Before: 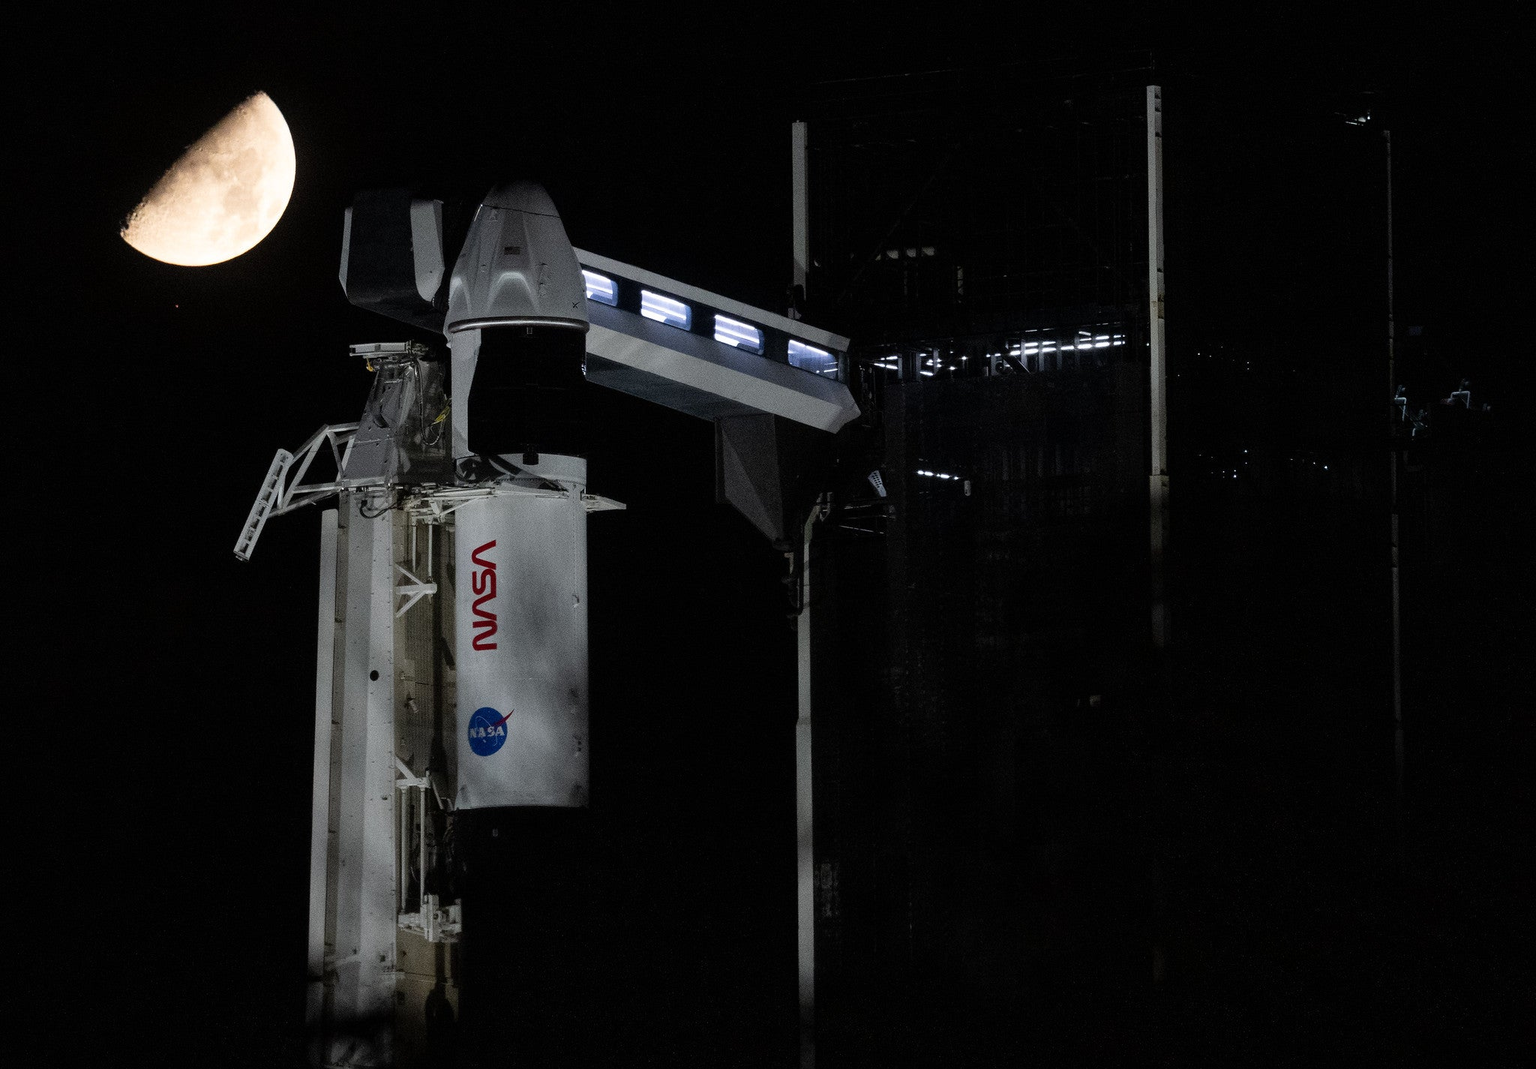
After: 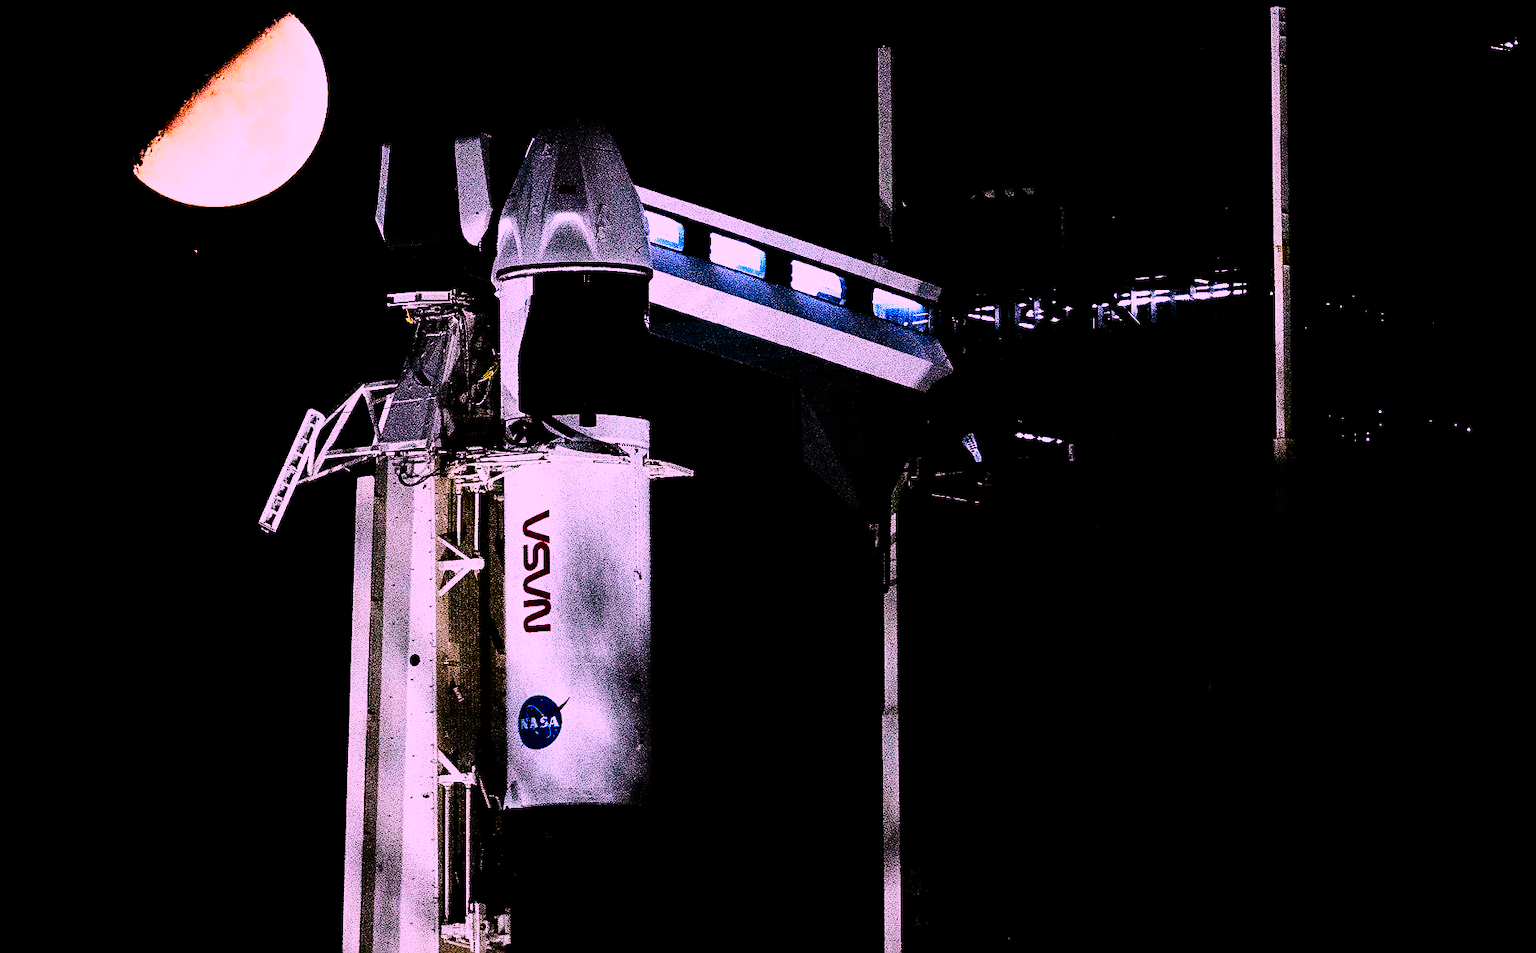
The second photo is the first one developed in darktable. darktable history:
crop: top 7.49%, right 9.717%, bottom 11.943%
sigmoid: skew -0.2, preserve hue 0%, red attenuation 0.1, red rotation 0.035, green attenuation 0.1, green rotation -0.017, blue attenuation 0.15, blue rotation -0.052, base primaries Rec2020
sharpen: on, module defaults
rgb curve: curves: ch0 [(0, 0) (0.21, 0.15) (0.24, 0.21) (0.5, 0.75) (0.75, 0.96) (0.89, 0.99) (1, 1)]; ch1 [(0, 0.02) (0.21, 0.13) (0.25, 0.2) (0.5, 0.67) (0.75, 0.9) (0.89, 0.97) (1, 1)]; ch2 [(0, 0.02) (0.21, 0.13) (0.25, 0.2) (0.5, 0.67) (0.75, 0.9) (0.89, 0.97) (1, 1)], compensate middle gray true
contrast brightness saturation: contrast 0.26, brightness 0.02, saturation 0.87
color correction: highlights a* 19.5, highlights b* -11.53, saturation 1.69
